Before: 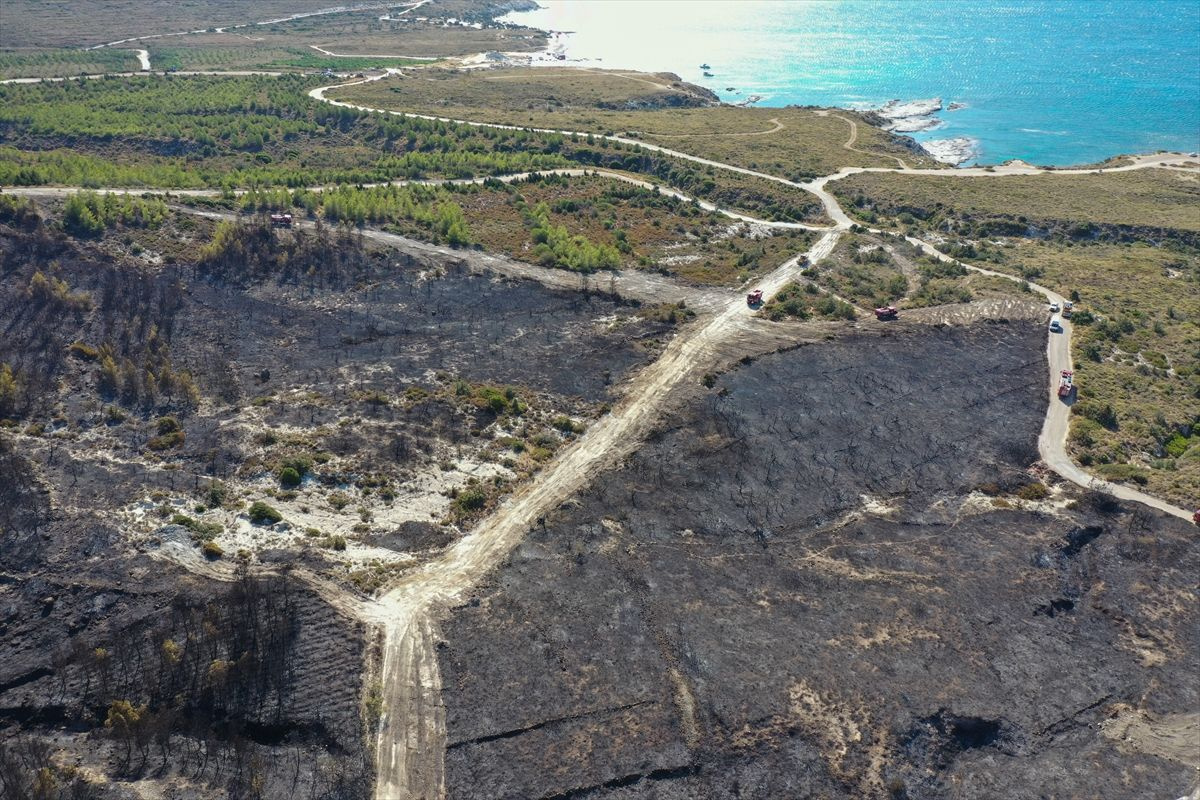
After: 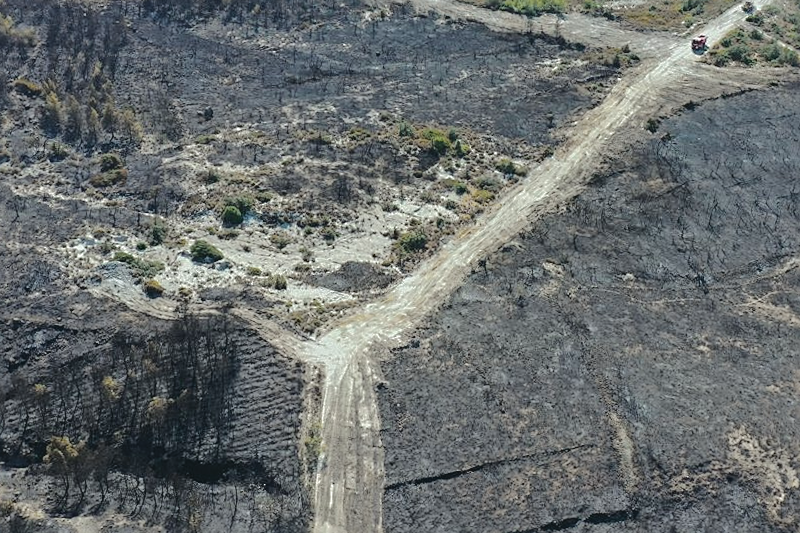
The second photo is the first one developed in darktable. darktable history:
crop and rotate: angle -0.82°, left 3.85%, top 31.828%, right 27.992%
rotate and perspective: automatic cropping off
tone curve: curves: ch0 [(0, 0) (0.081, 0.044) (0.185, 0.145) (0.283, 0.273) (0.405, 0.449) (0.495, 0.554) (0.686, 0.743) (0.826, 0.853) (0.978, 0.988)]; ch1 [(0, 0) (0.147, 0.166) (0.321, 0.362) (0.371, 0.402) (0.423, 0.426) (0.479, 0.472) (0.505, 0.497) (0.521, 0.506) (0.551, 0.546) (0.586, 0.571) (0.625, 0.638) (0.68, 0.715) (1, 1)]; ch2 [(0, 0) (0.346, 0.378) (0.404, 0.427) (0.502, 0.498) (0.531, 0.517) (0.547, 0.526) (0.582, 0.571) (0.629, 0.626) (0.717, 0.678) (1, 1)], color space Lab, independent channels, preserve colors none
velvia: on, module defaults
contrast brightness saturation: contrast -0.15, brightness 0.05, saturation -0.12
sharpen: on, module defaults
rgb curve: curves: ch0 [(0, 0) (0.175, 0.154) (0.785, 0.663) (1, 1)]
